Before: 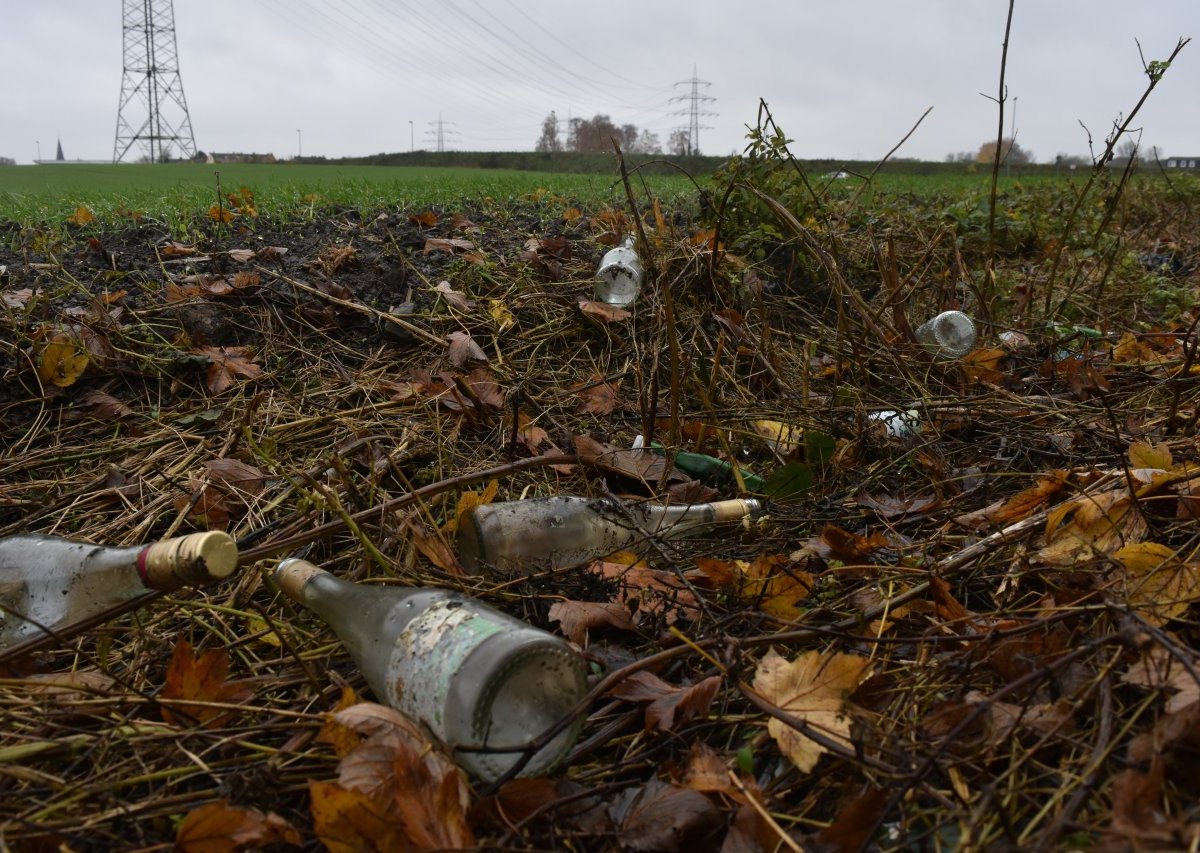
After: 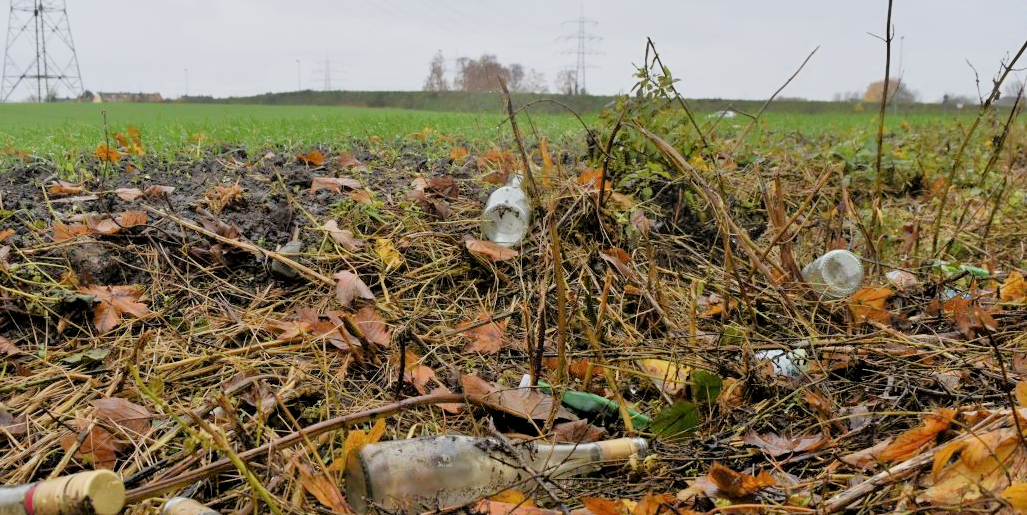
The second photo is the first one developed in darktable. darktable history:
tone equalizer: -7 EV 0.149 EV, -6 EV 0.599 EV, -5 EV 1.12 EV, -4 EV 1.35 EV, -3 EV 1.13 EV, -2 EV 0.6 EV, -1 EV 0.156 EV
filmic rgb: black relative exposure -4.1 EV, white relative exposure 5.14 EV, threshold 5.96 EV, hardness 2.1, contrast 1.168, preserve chrominance max RGB, color science v6 (2022), contrast in shadows safe, contrast in highlights safe, enable highlight reconstruction true
crop and rotate: left 9.461%, top 7.295%, right 4.932%, bottom 32.306%
exposure: exposure 1.136 EV, compensate highlight preservation false
